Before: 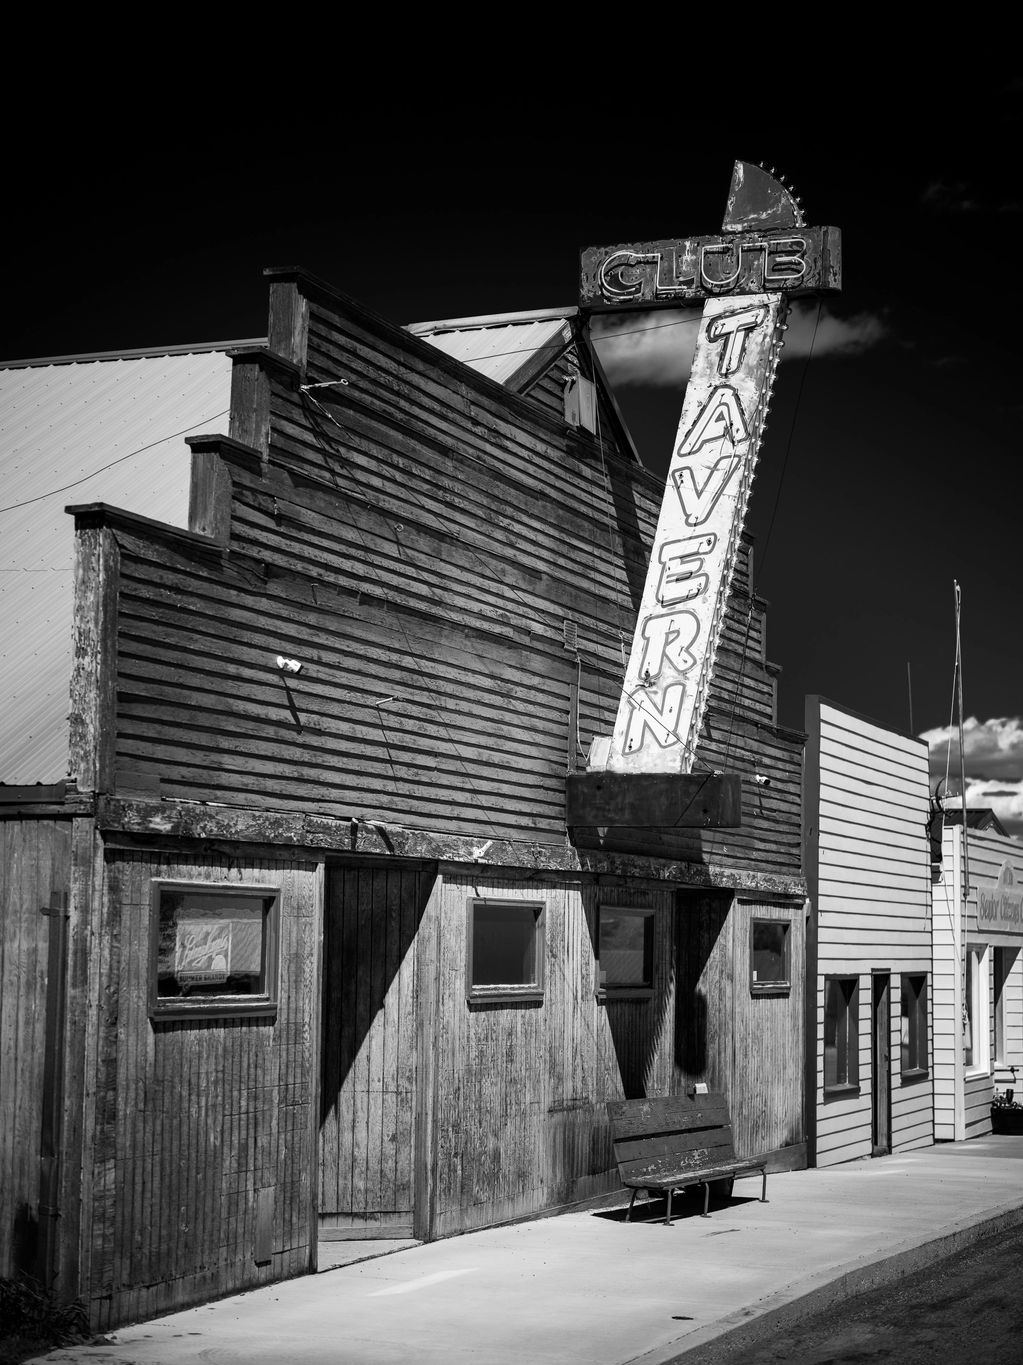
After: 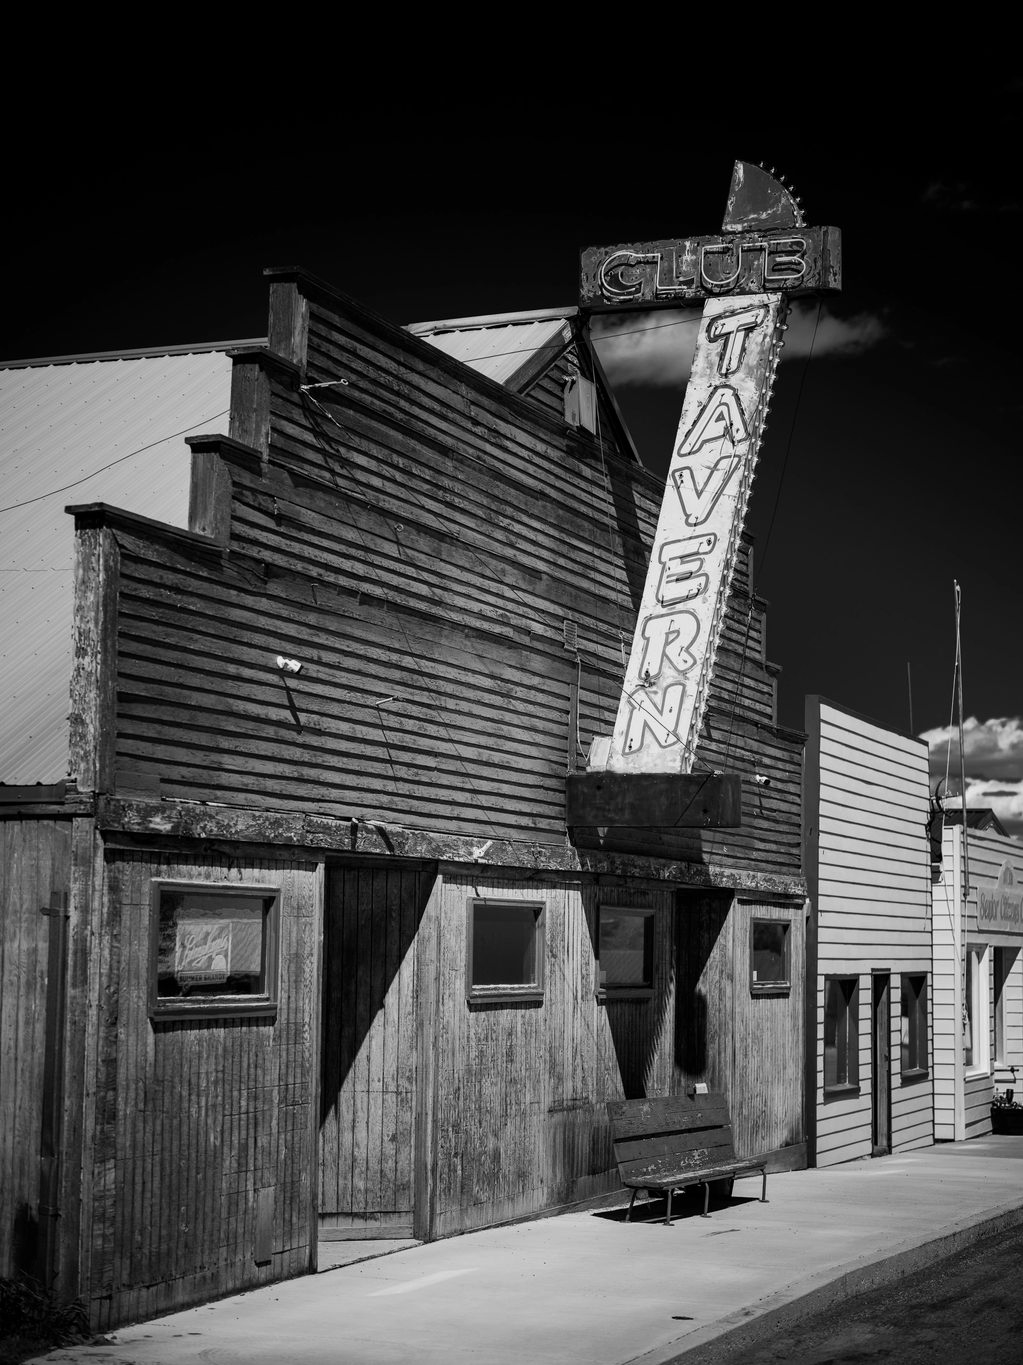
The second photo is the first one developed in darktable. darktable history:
tone equalizer: edges refinement/feathering 500, mask exposure compensation -1.57 EV, preserve details no
exposure: exposure -0.284 EV, compensate highlight preservation false
